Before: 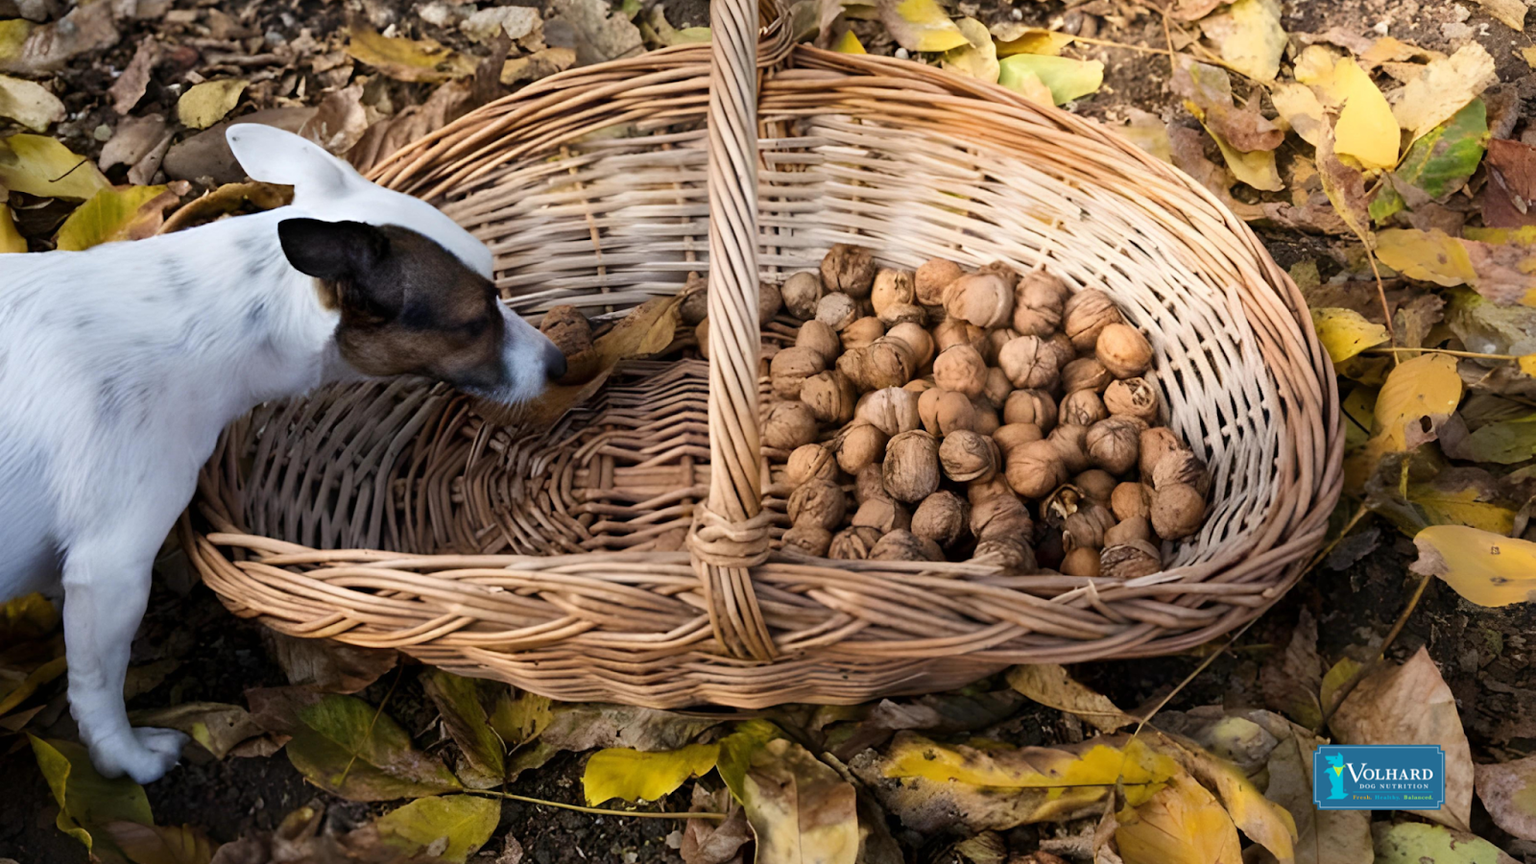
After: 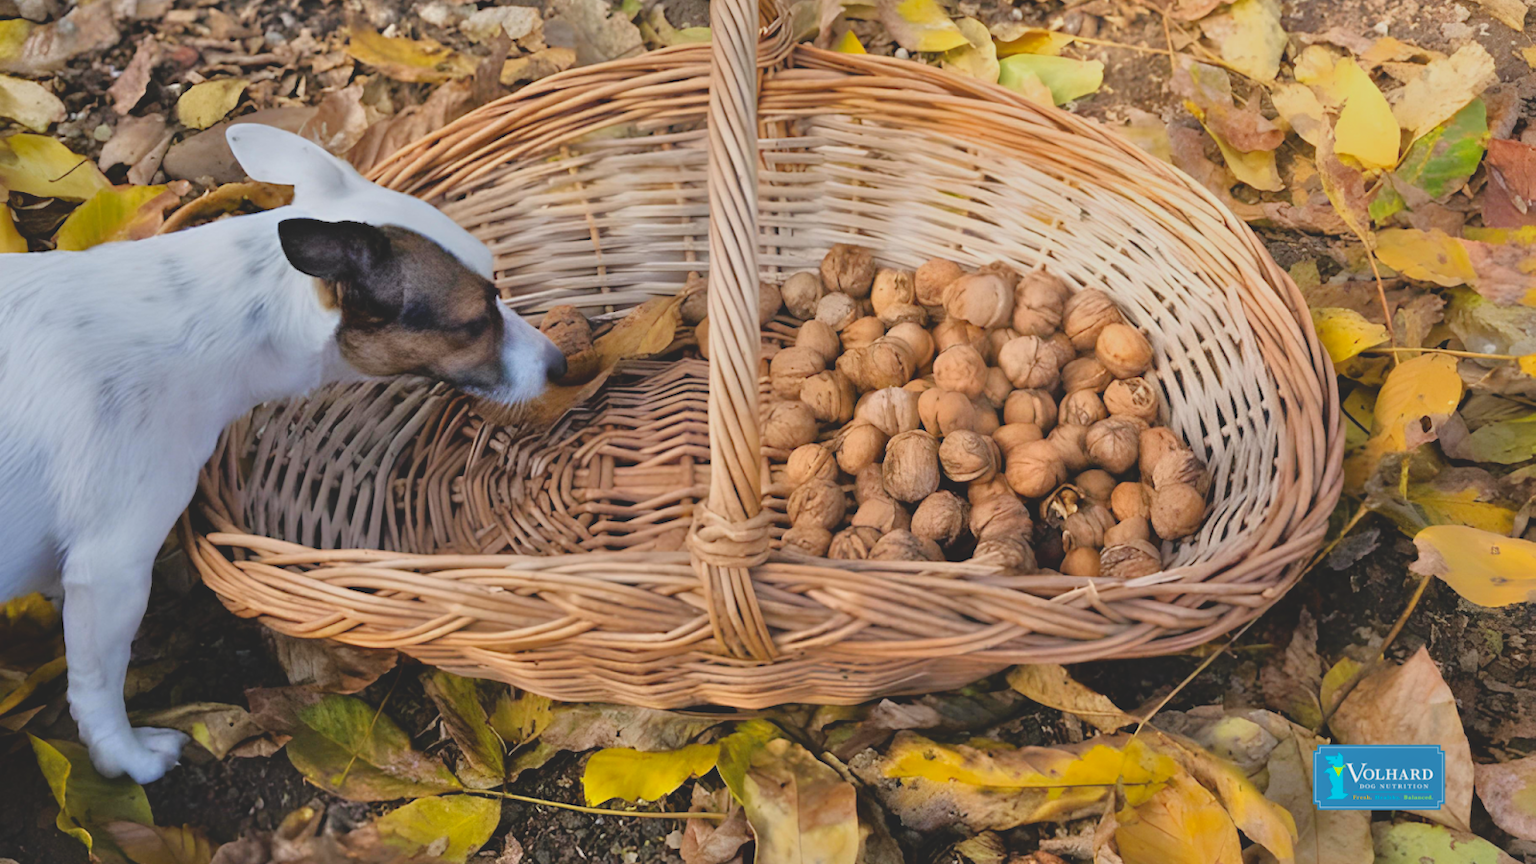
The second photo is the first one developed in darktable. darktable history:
contrast brightness saturation: contrast -0.28
tone equalizer: -7 EV 0.15 EV, -6 EV 0.6 EV, -5 EV 1.15 EV, -4 EV 1.33 EV, -3 EV 1.15 EV, -2 EV 0.6 EV, -1 EV 0.15 EV, mask exposure compensation -0.5 EV
